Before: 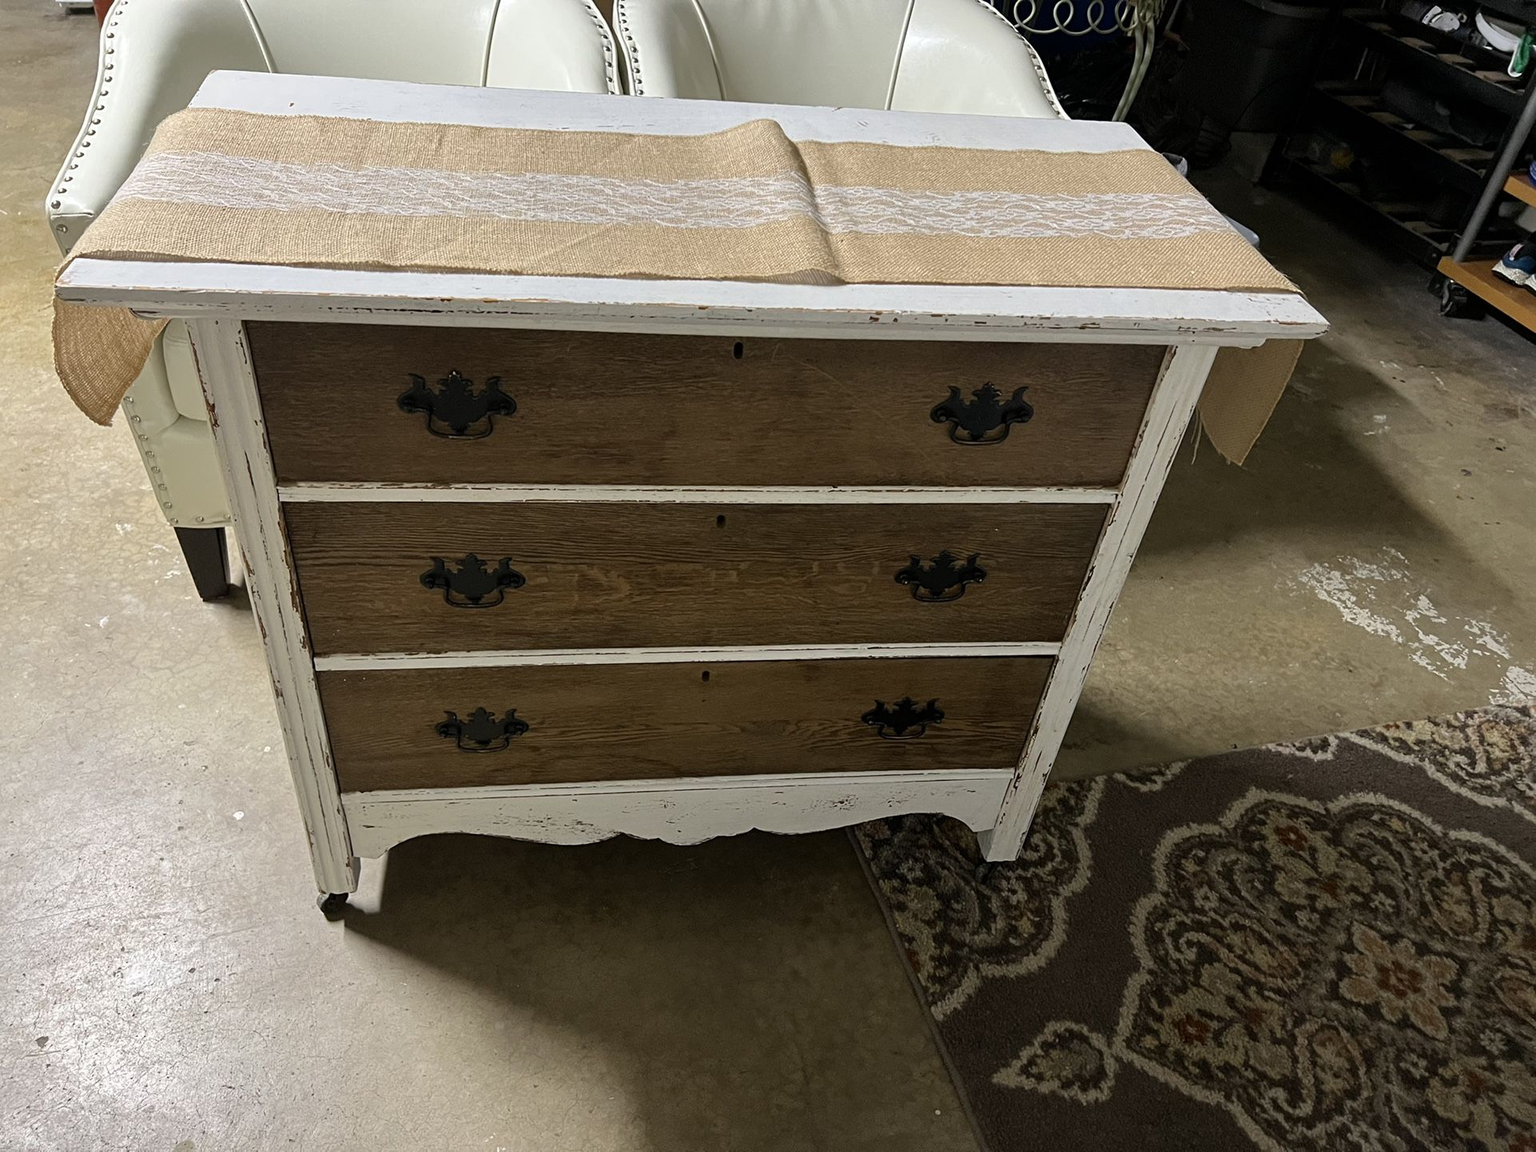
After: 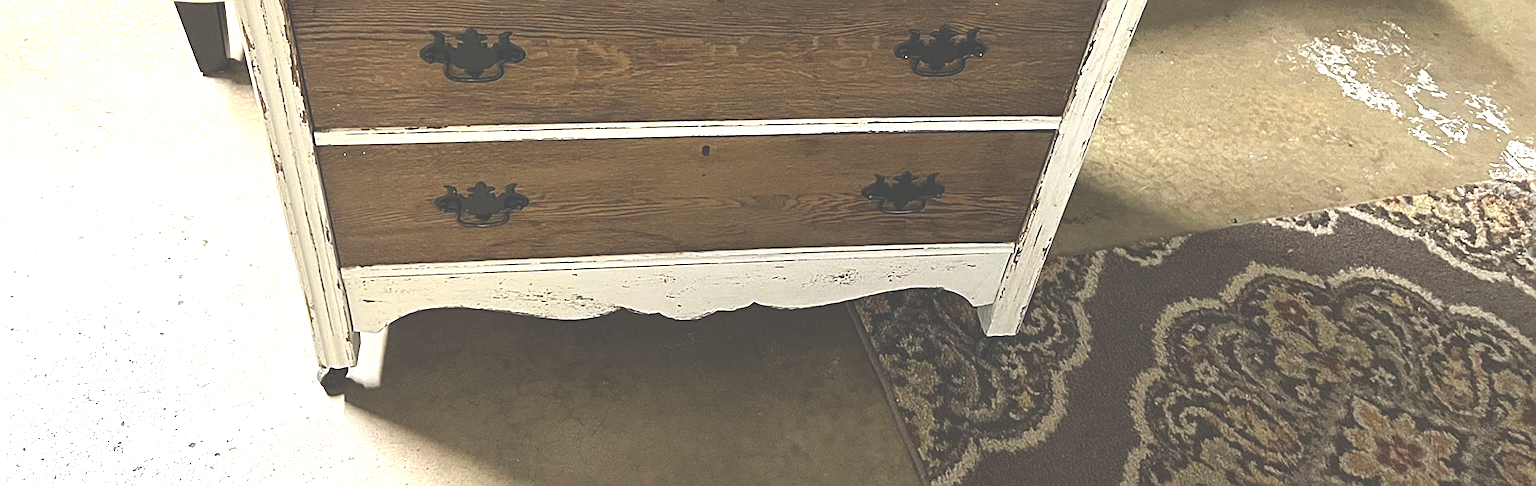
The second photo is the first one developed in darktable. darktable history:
exposure: black level correction -0.024, exposure 1.397 EV, compensate exposure bias true, compensate highlight preservation false
crop: top 45.645%, bottom 12.114%
sharpen: on, module defaults
